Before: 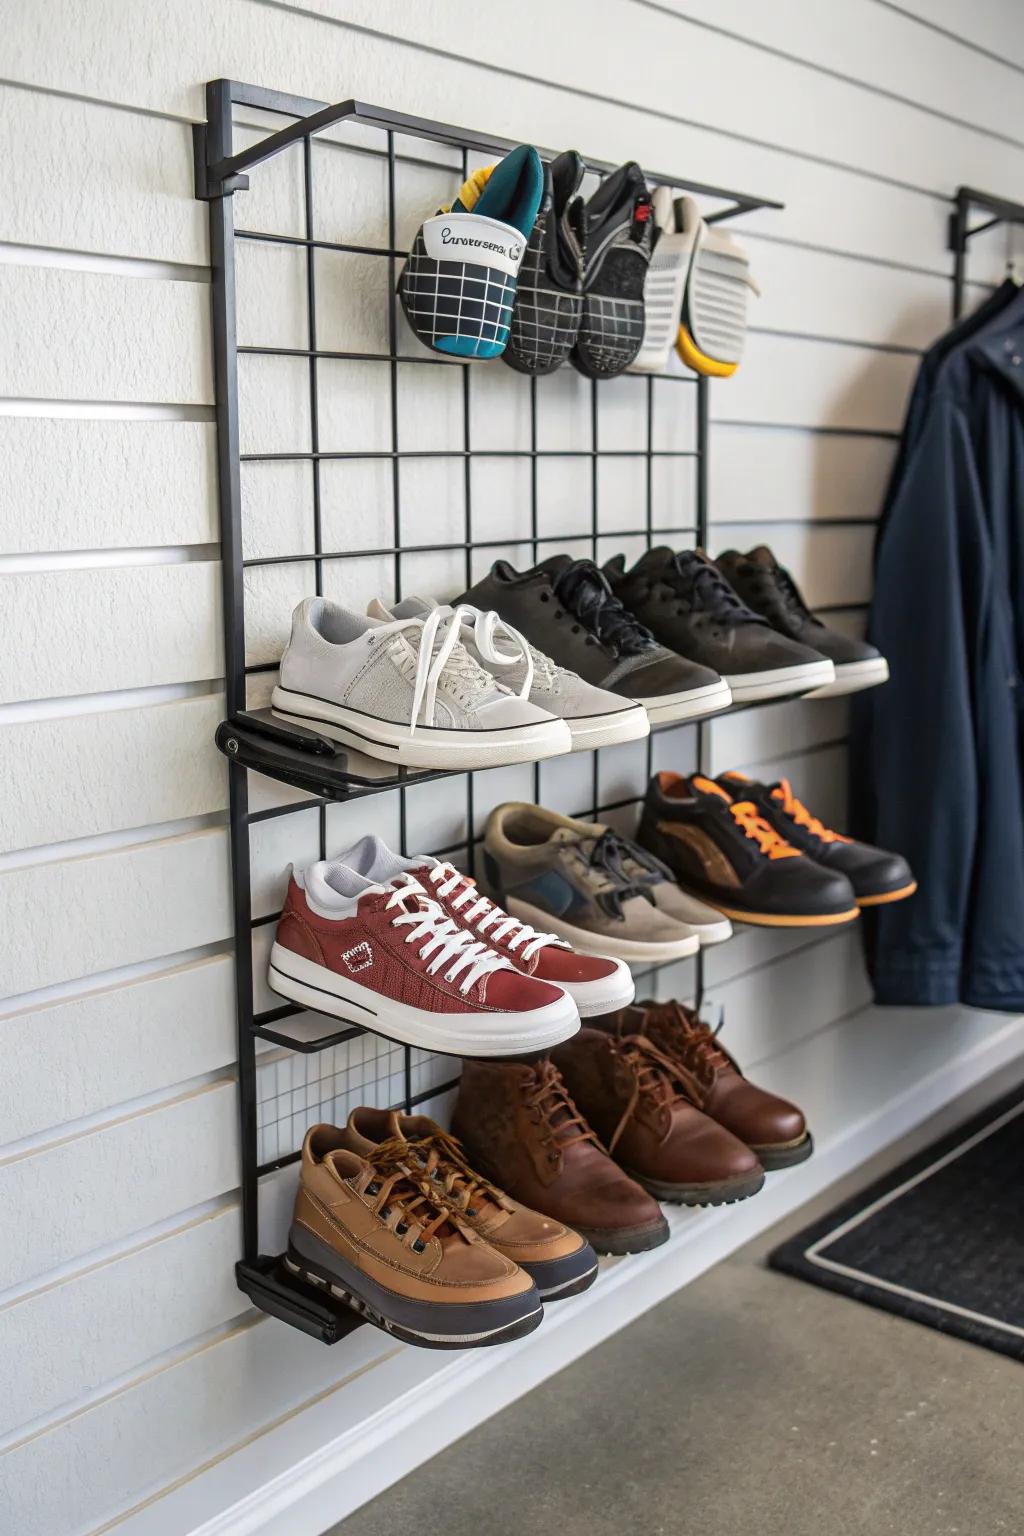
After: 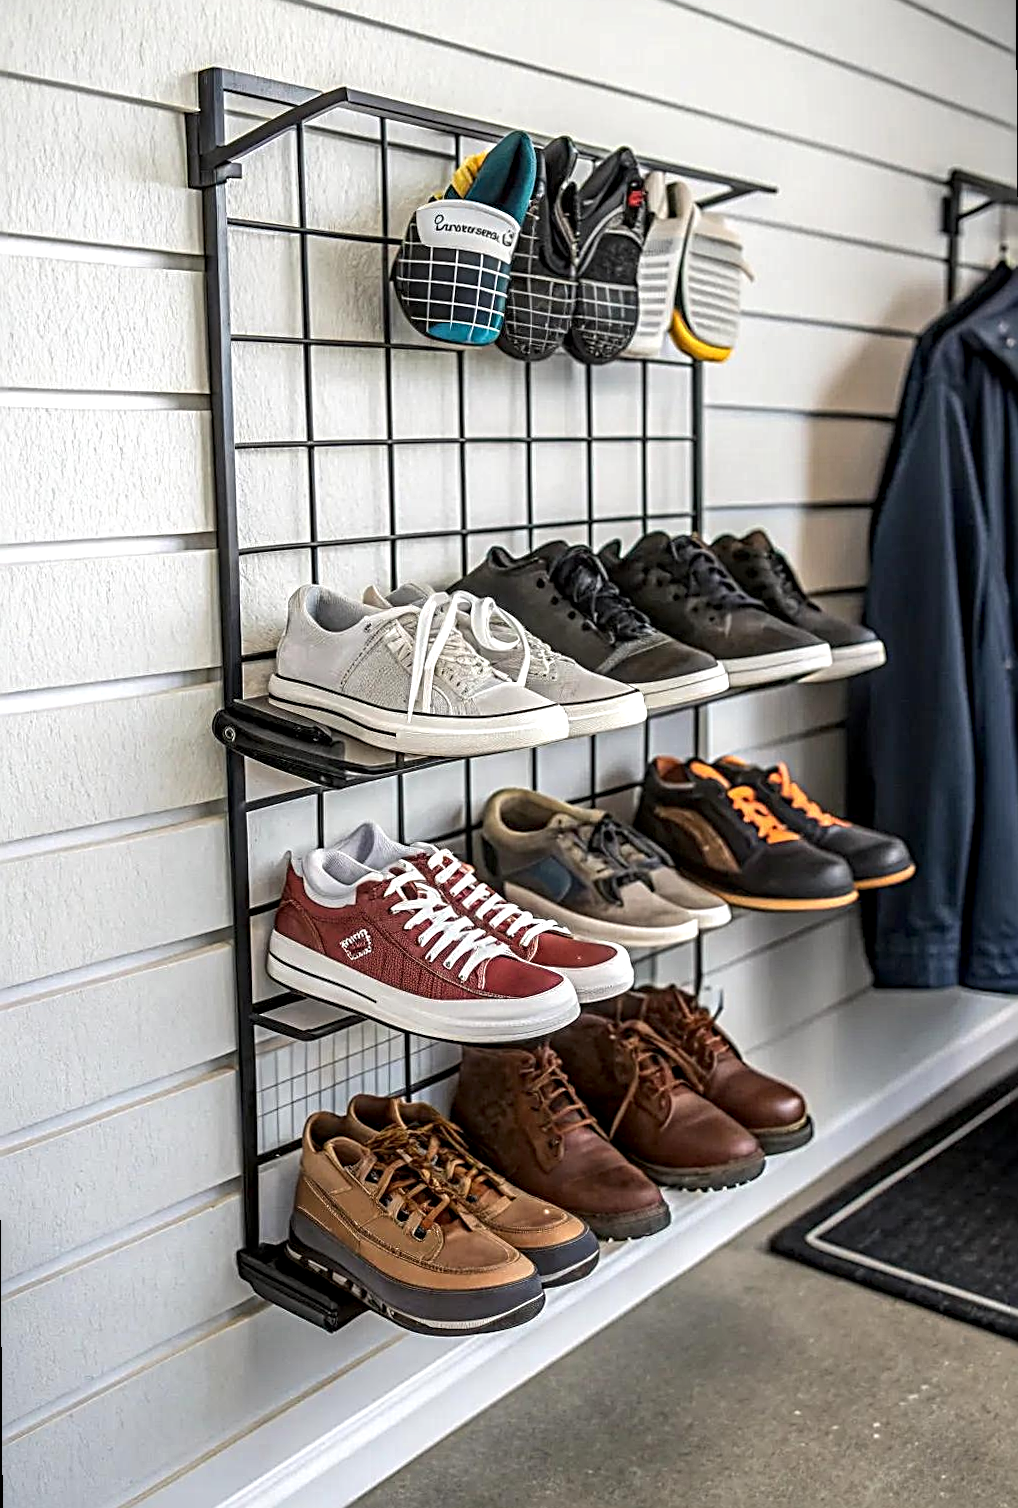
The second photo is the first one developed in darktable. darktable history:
rotate and perspective: rotation -0.45°, automatic cropping original format, crop left 0.008, crop right 0.992, crop top 0.012, crop bottom 0.988
local contrast: highlights 40%, shadows 60%, detail 136%, midtone range 0.514
sharpen: radius 2.817, amount 0.715
exposure: exposure 0.2 EV, compensate highlight preservation false
